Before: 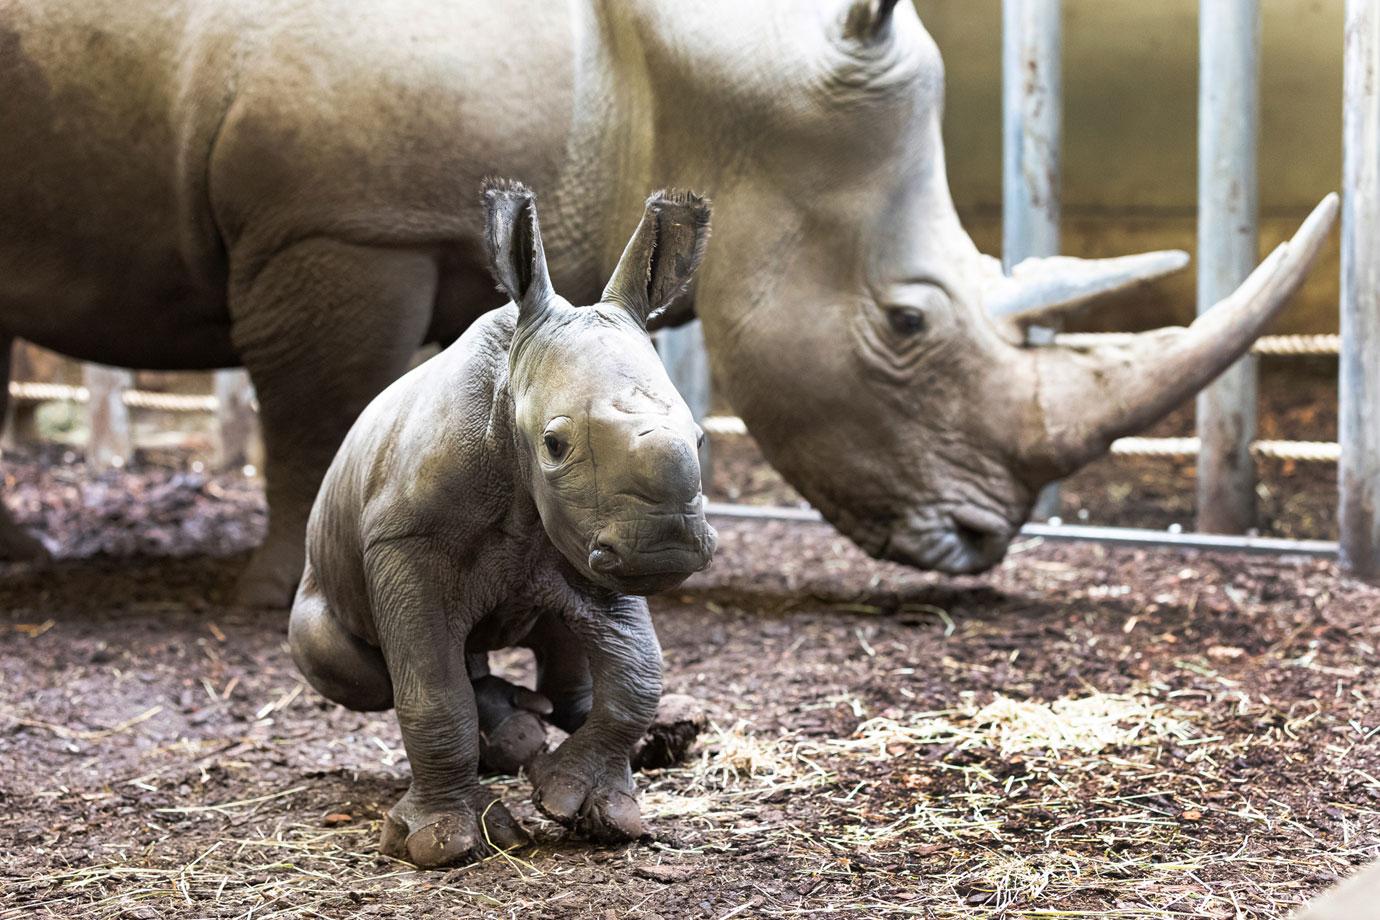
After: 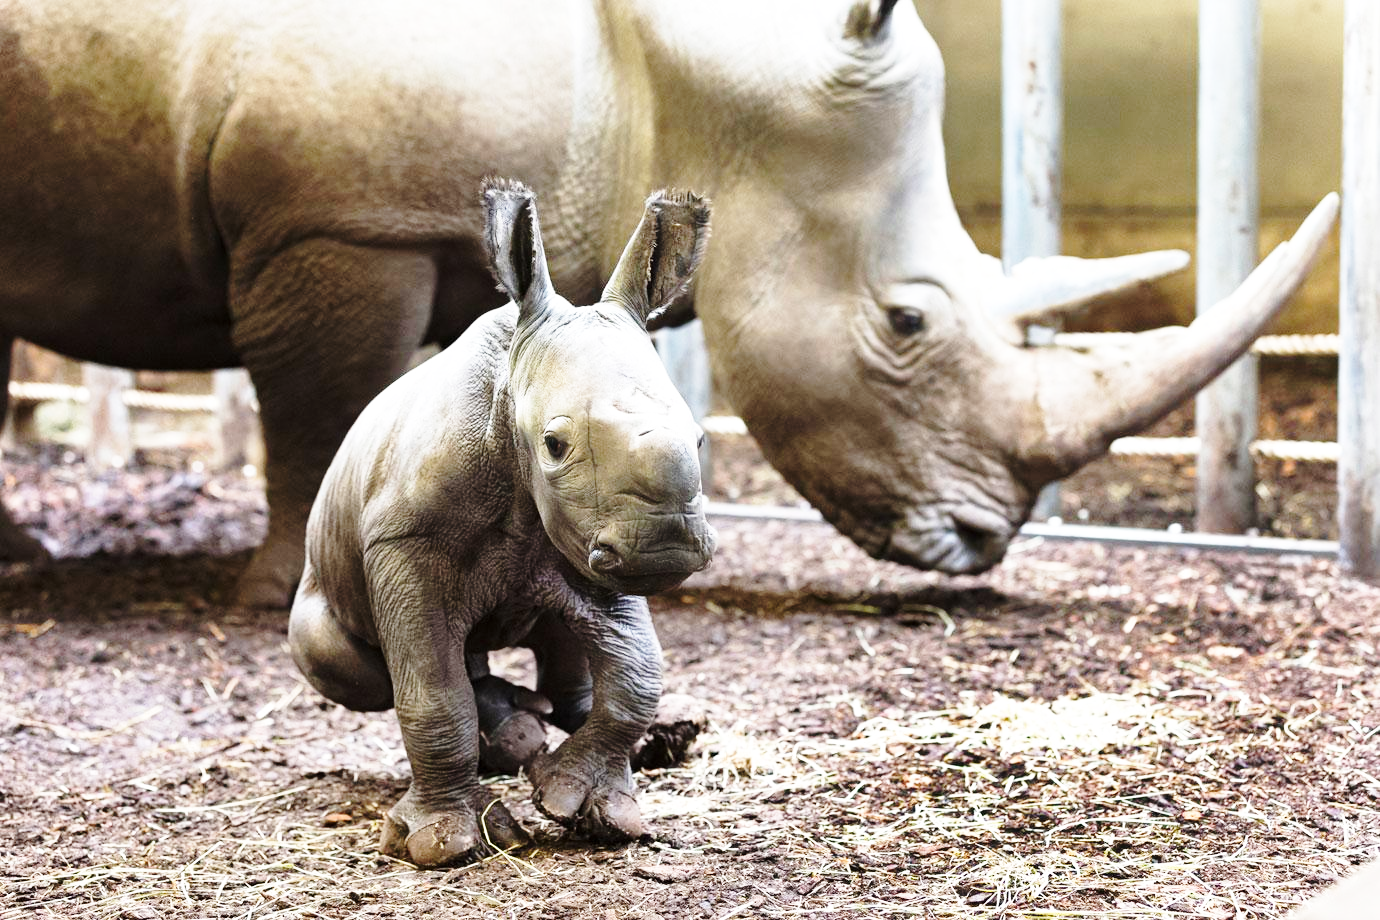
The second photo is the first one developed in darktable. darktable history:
base curve: curves: ch0 [(0, 0) (0.032, 0.037) (0.105, 0.228) (0.435, 0.76) (0.856, 0.983) (1, 1)], preserve colors none
